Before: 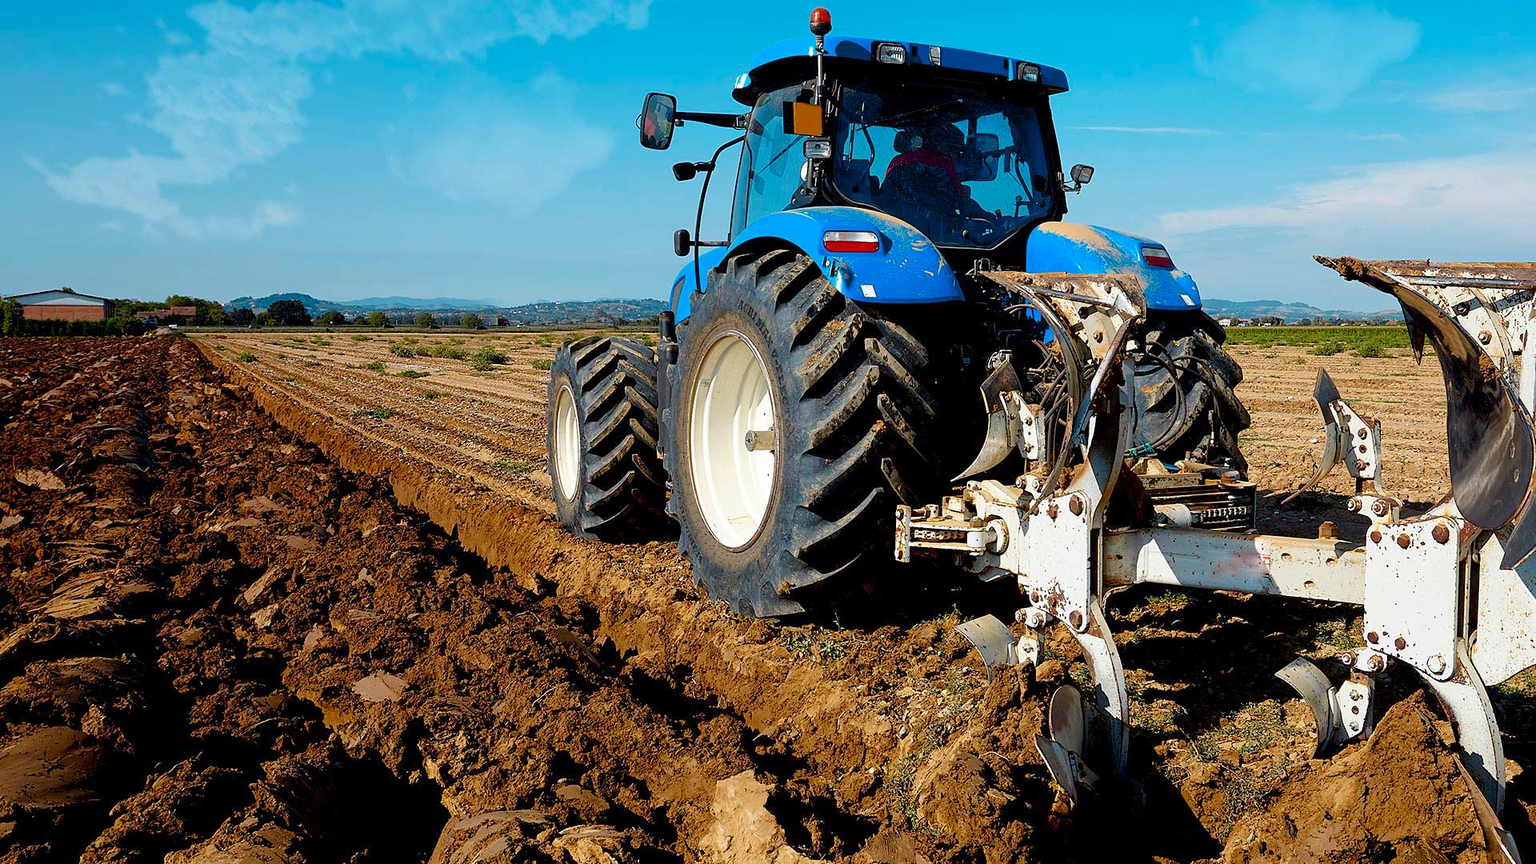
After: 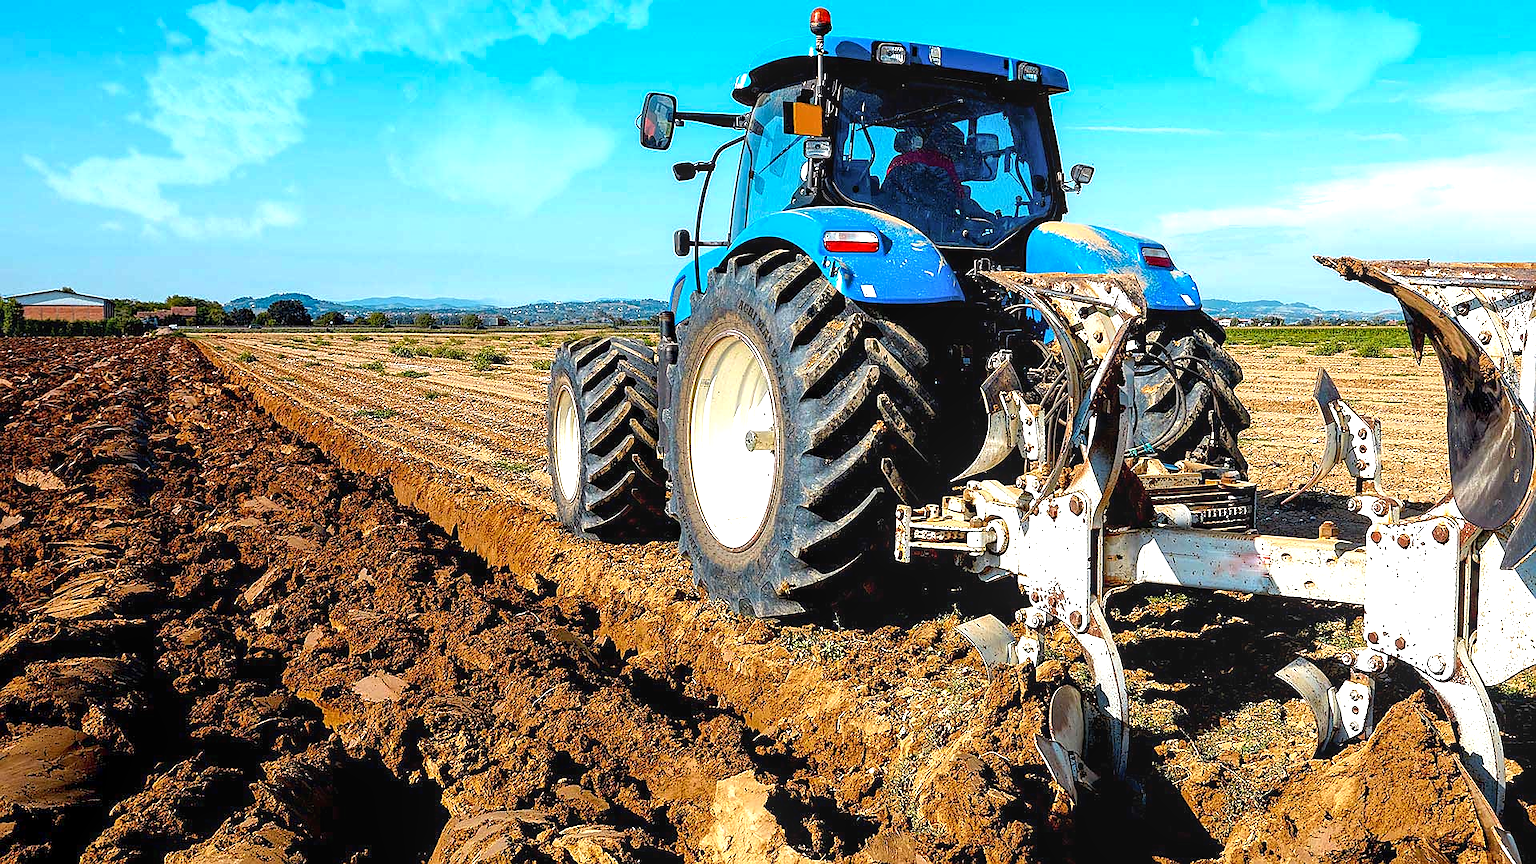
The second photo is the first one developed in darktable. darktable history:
exposure: exposure 0.921 EV, compensate highlight preservation false
local contrast: on, module defaults
sharpen: radius 0.969, amount 0.604
